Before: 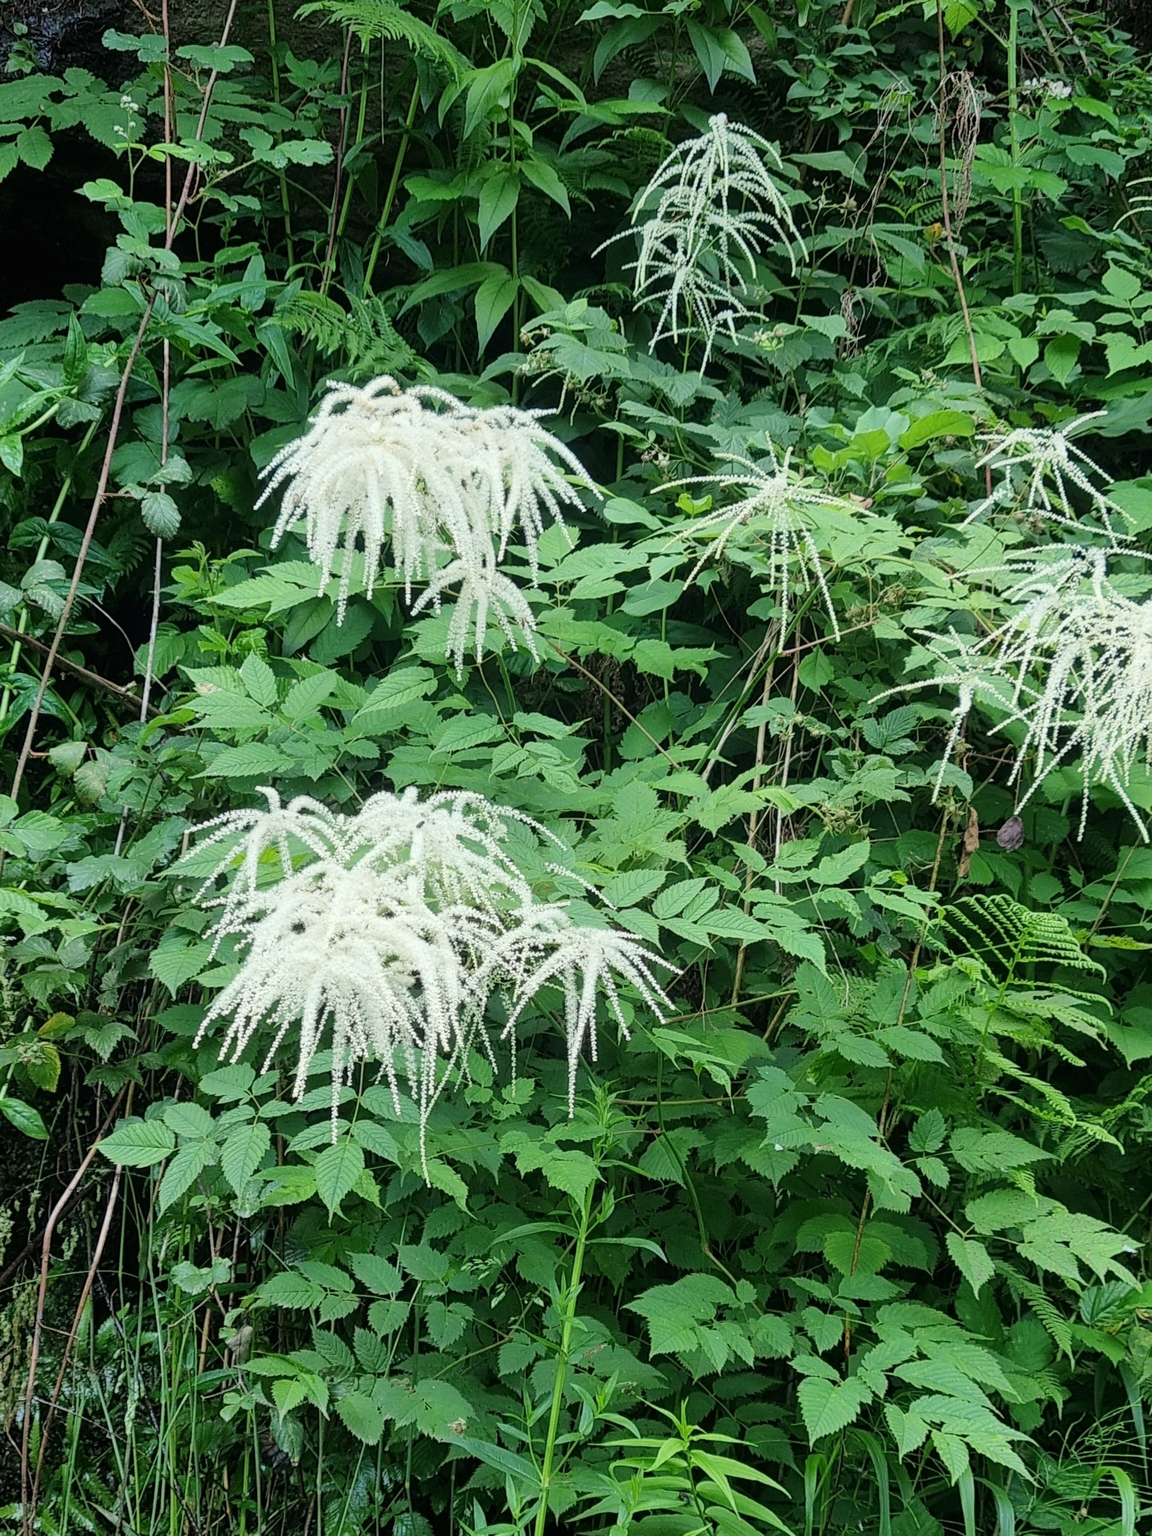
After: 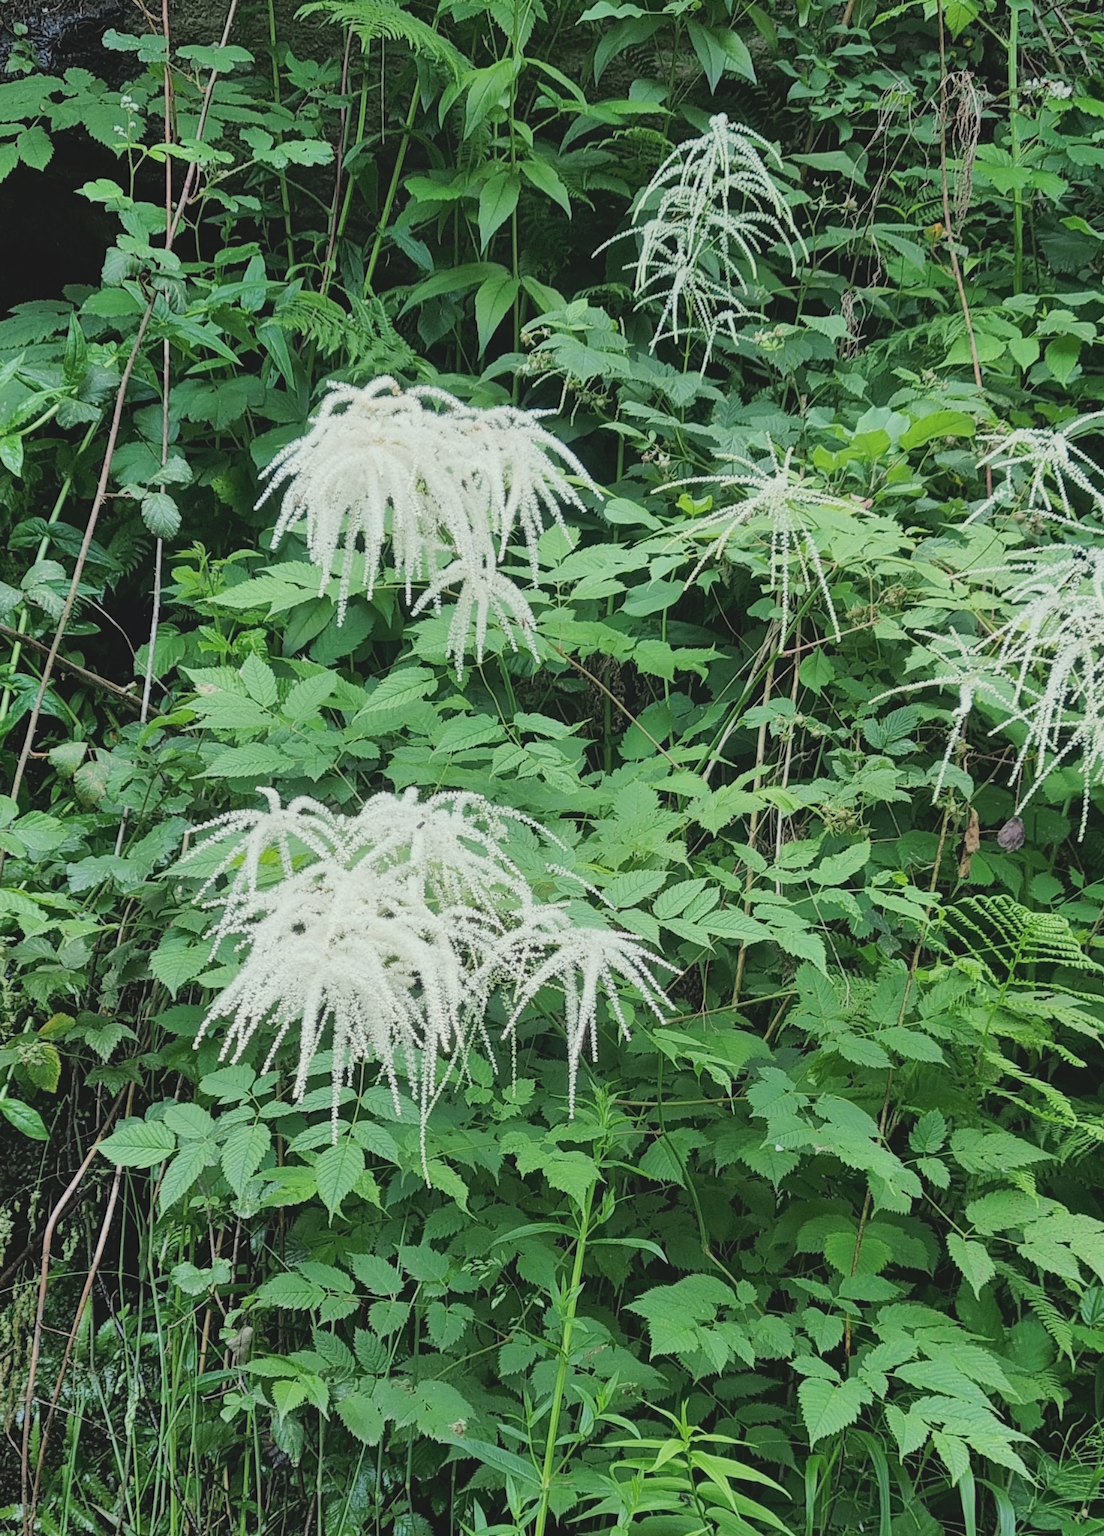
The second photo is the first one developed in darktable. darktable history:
tone curve: curves: ch0 [(0, 0) (0.003, 0.014) (0.011, 0.014) (0.025, 0.022) (0.044, 0.041) (0.069, 0.063) (0.1, 0.086) (0.136, 0.118) (0.177, 0.161) (0.224, 0.211) (0.277, 0.262) (0.335, 0.323) (0.399, 0.384) (0.468, 0.459) (0.543, 0.54) (0.623, 0.624) (0.709, 0.711) (0.801, 0.796) (0.898, 0.879) (1, 1)], preserve colors none
shadows and highlights: shadows 37.27, highlights -28.18, soften with gaussian
crop: right 4.126%, bottom 0.031%
contrast brightness saturation: contrast -0.15, brightness 0.05, saturation -0.12
